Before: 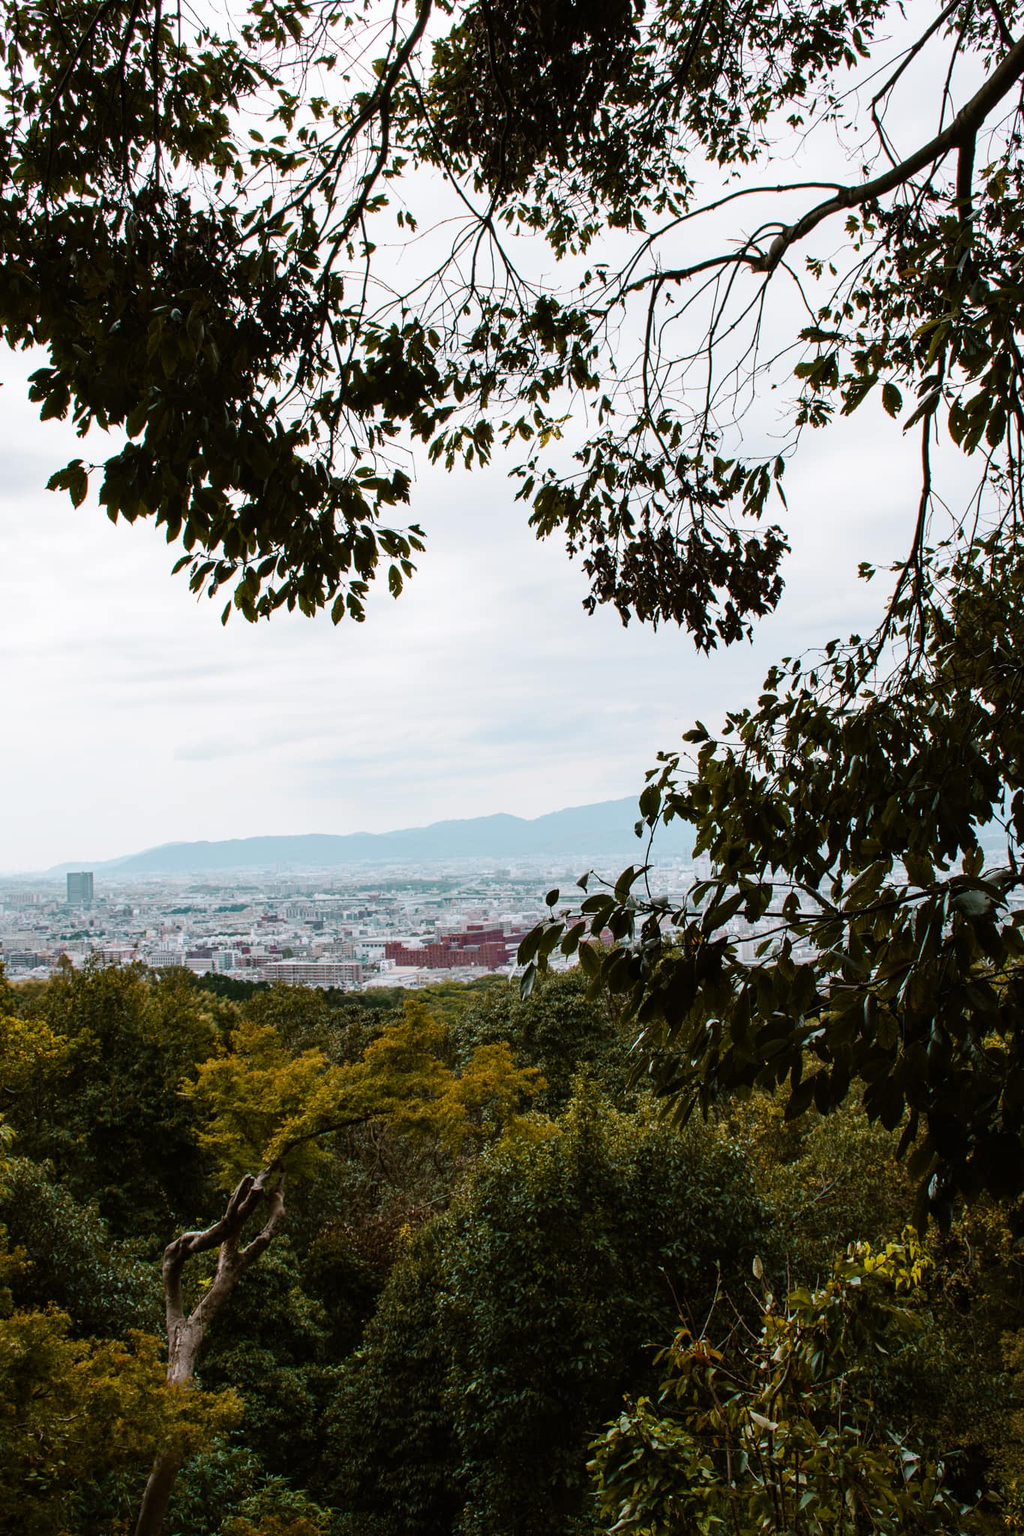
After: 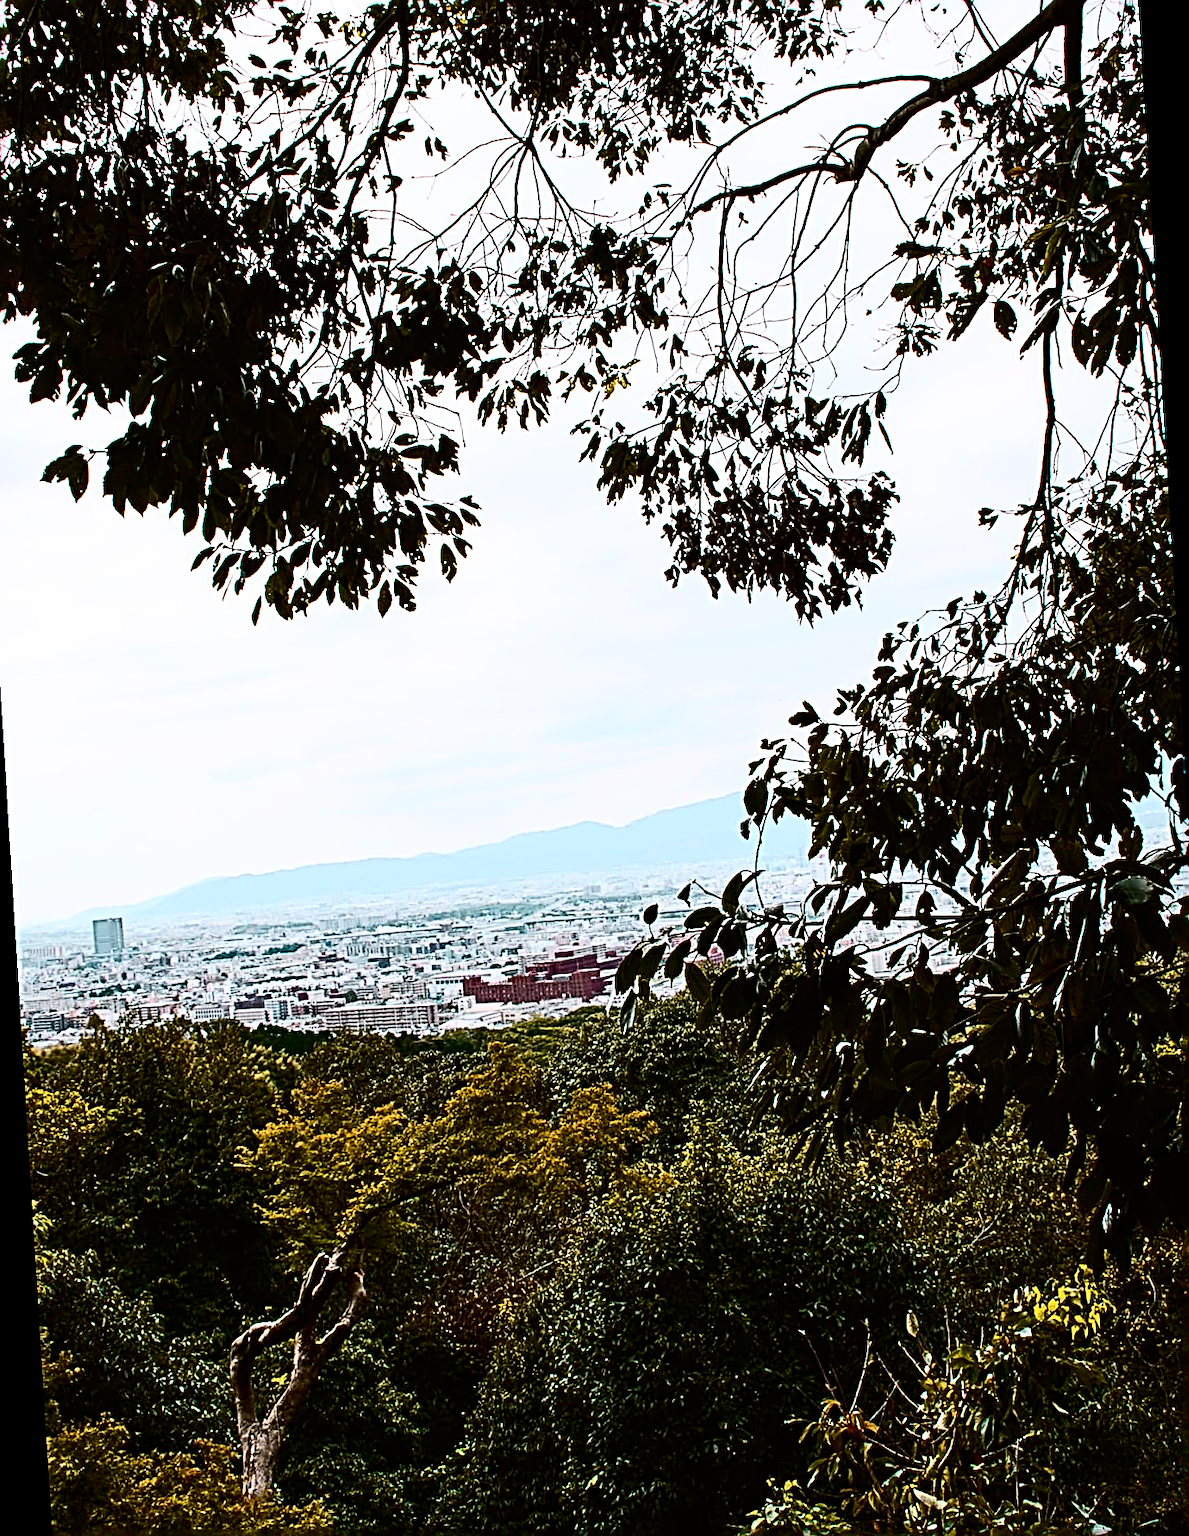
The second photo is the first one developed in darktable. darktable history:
sharpen: radius 3.158, amount 1.731
contrast brightness saturation: contrast 0.4, brightness 0.05, saturation 0.25
rotate and perspective: rotation -3.52°, crop left 0.036, crop right 0.964, crop top 0.081, crop bottom 0.919
color correction: saturation 0.98
